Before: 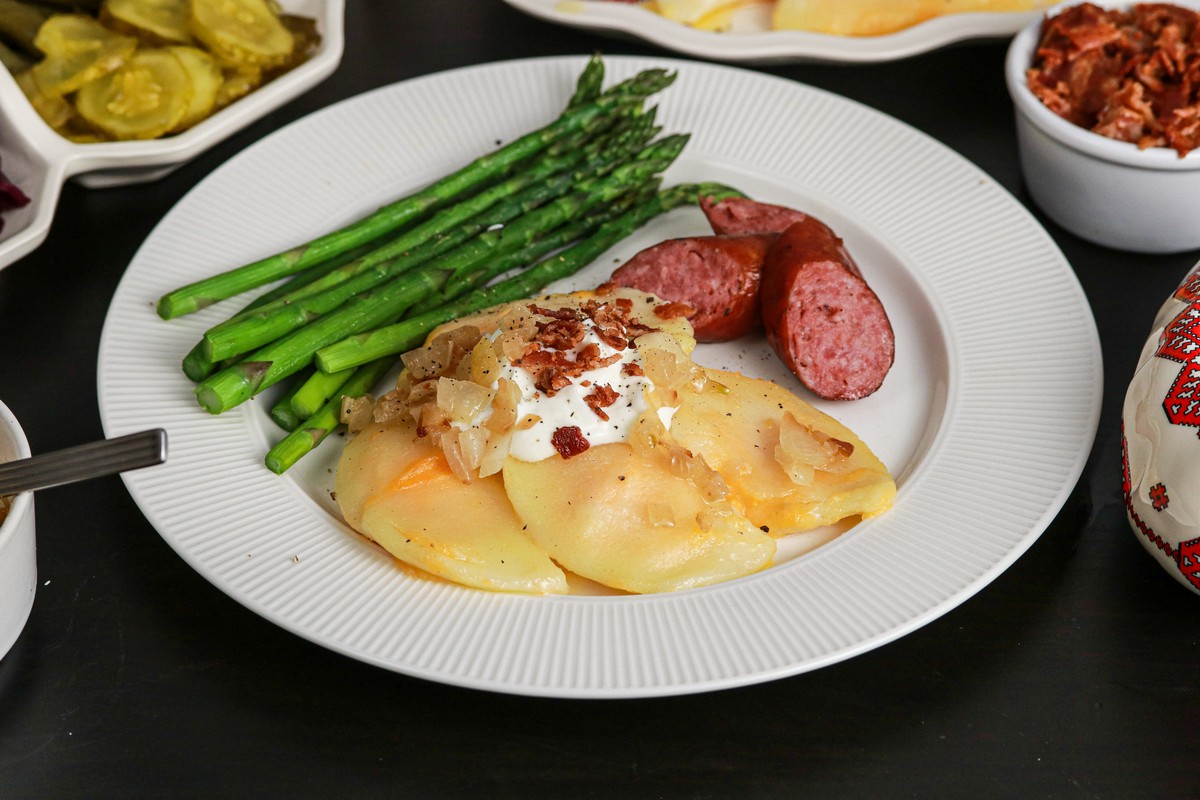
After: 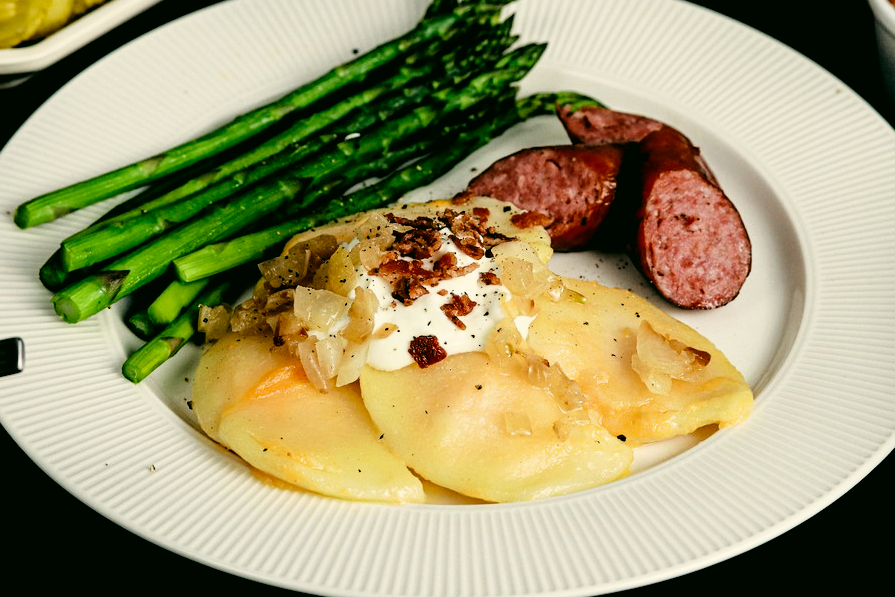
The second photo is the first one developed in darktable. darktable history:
crop and rotate: left 11.922%, top 11.444%, right 13.416%, bottom 13.849%
filmic rgb: black relative exposure -3.67 EV, white relative exposure 2.44 EV, hardness 3.28
color correction: highlights a* -0.574, highlights b* 9.6, shadows a* -8.94, shadows b* 1.46
tone curve: curves: ch0 [(0, 0) (0.068, 0.012) (0.183, 0.089) (0.341, 0.283) (0.547, 0.532) (0.828, 0.815) (1, 0.983)]; ch1 [(0, 0) (0.23, 0.166) (0.34, 0.308) (0.371, 0.337) (0.429, 0.411) (0.477, 0.462) (0.499, 0.5) (0.529, 0.537) (0.559, 0.582) (0.743, 0.798) (1, 1)]; ch2 [(0, 0) (0.431, 0.414) (0.498, 0.503) (0.524, 0.528) (0.568, 0.546) (0.6, 0.597) (0.634, 0.645) (0.728, 0.742) (1, 1)], preserve colors none
